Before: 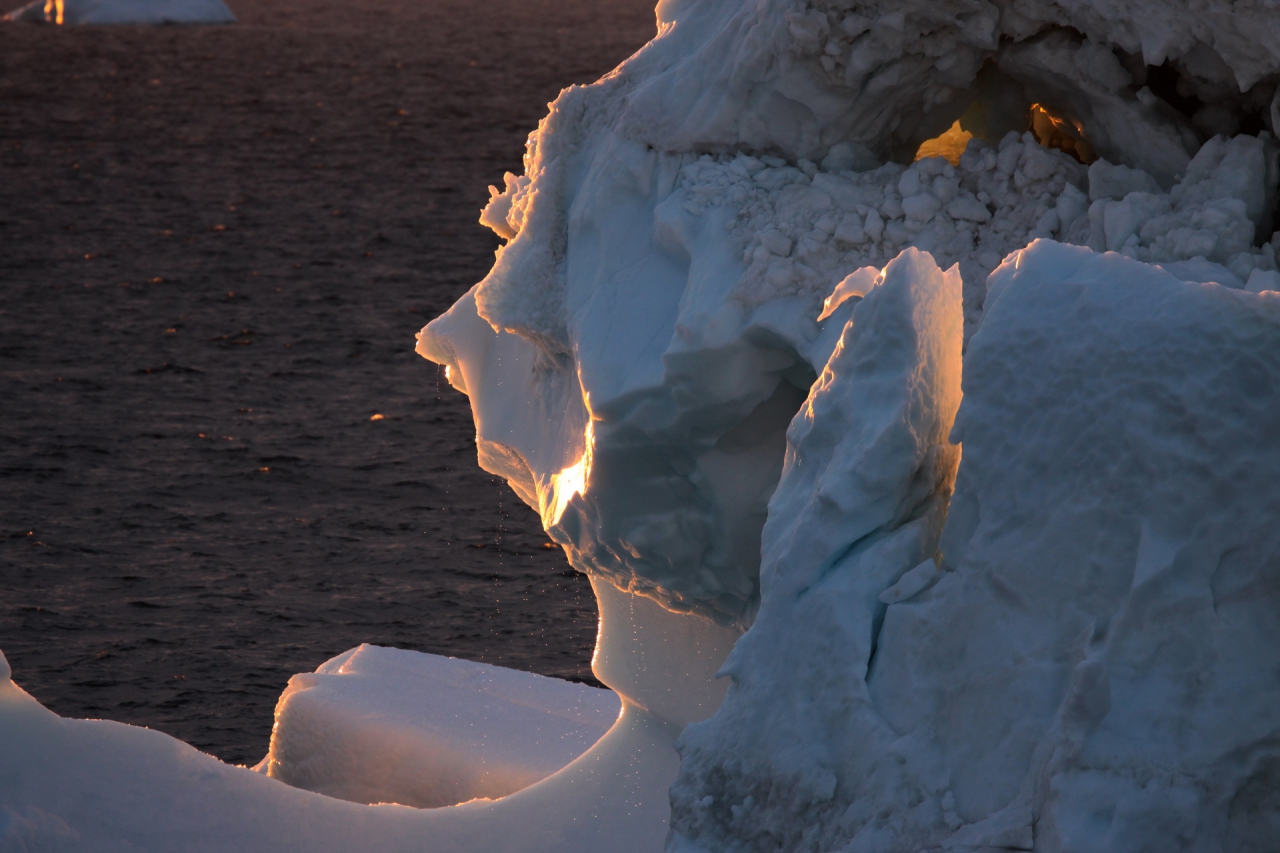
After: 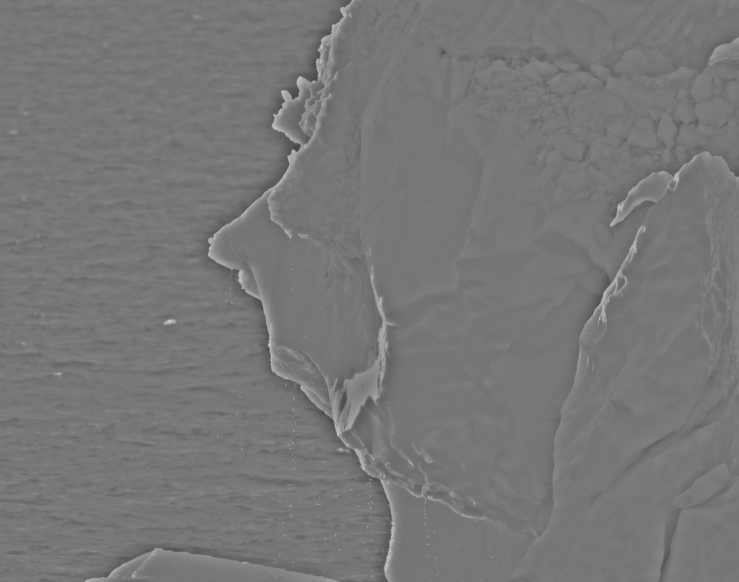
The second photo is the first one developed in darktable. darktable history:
crop: left 16.202%, top 11.208%, right 26.045%, bottom 20.557%
highpass: sharpness 25.84%, contrast boost 14.94%
